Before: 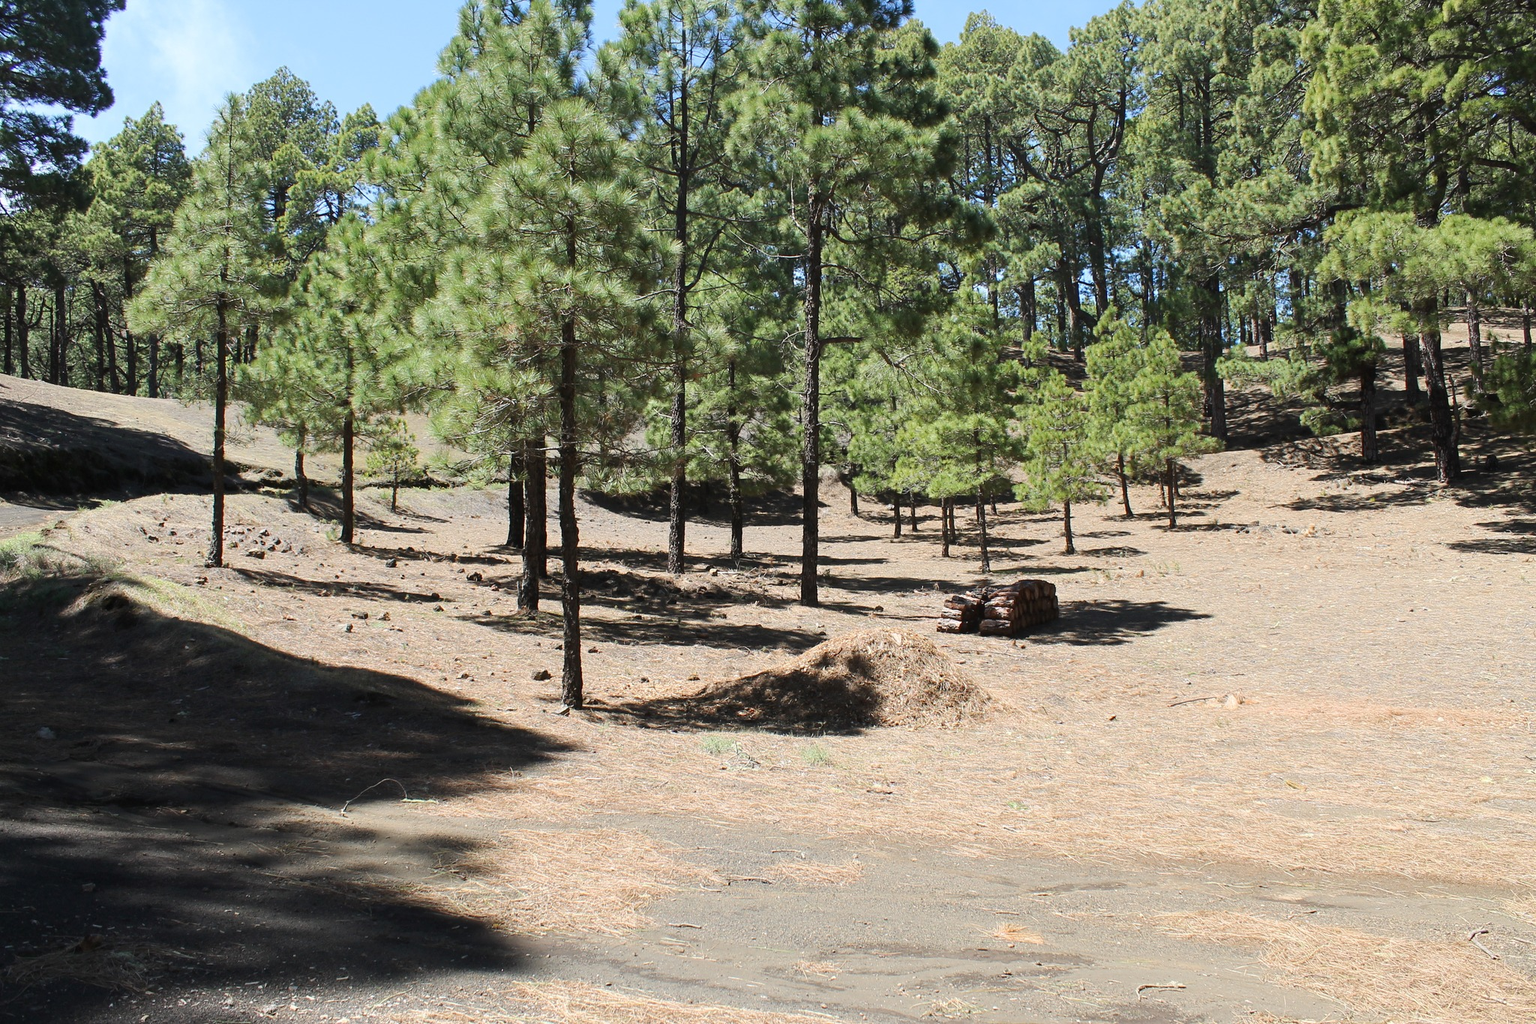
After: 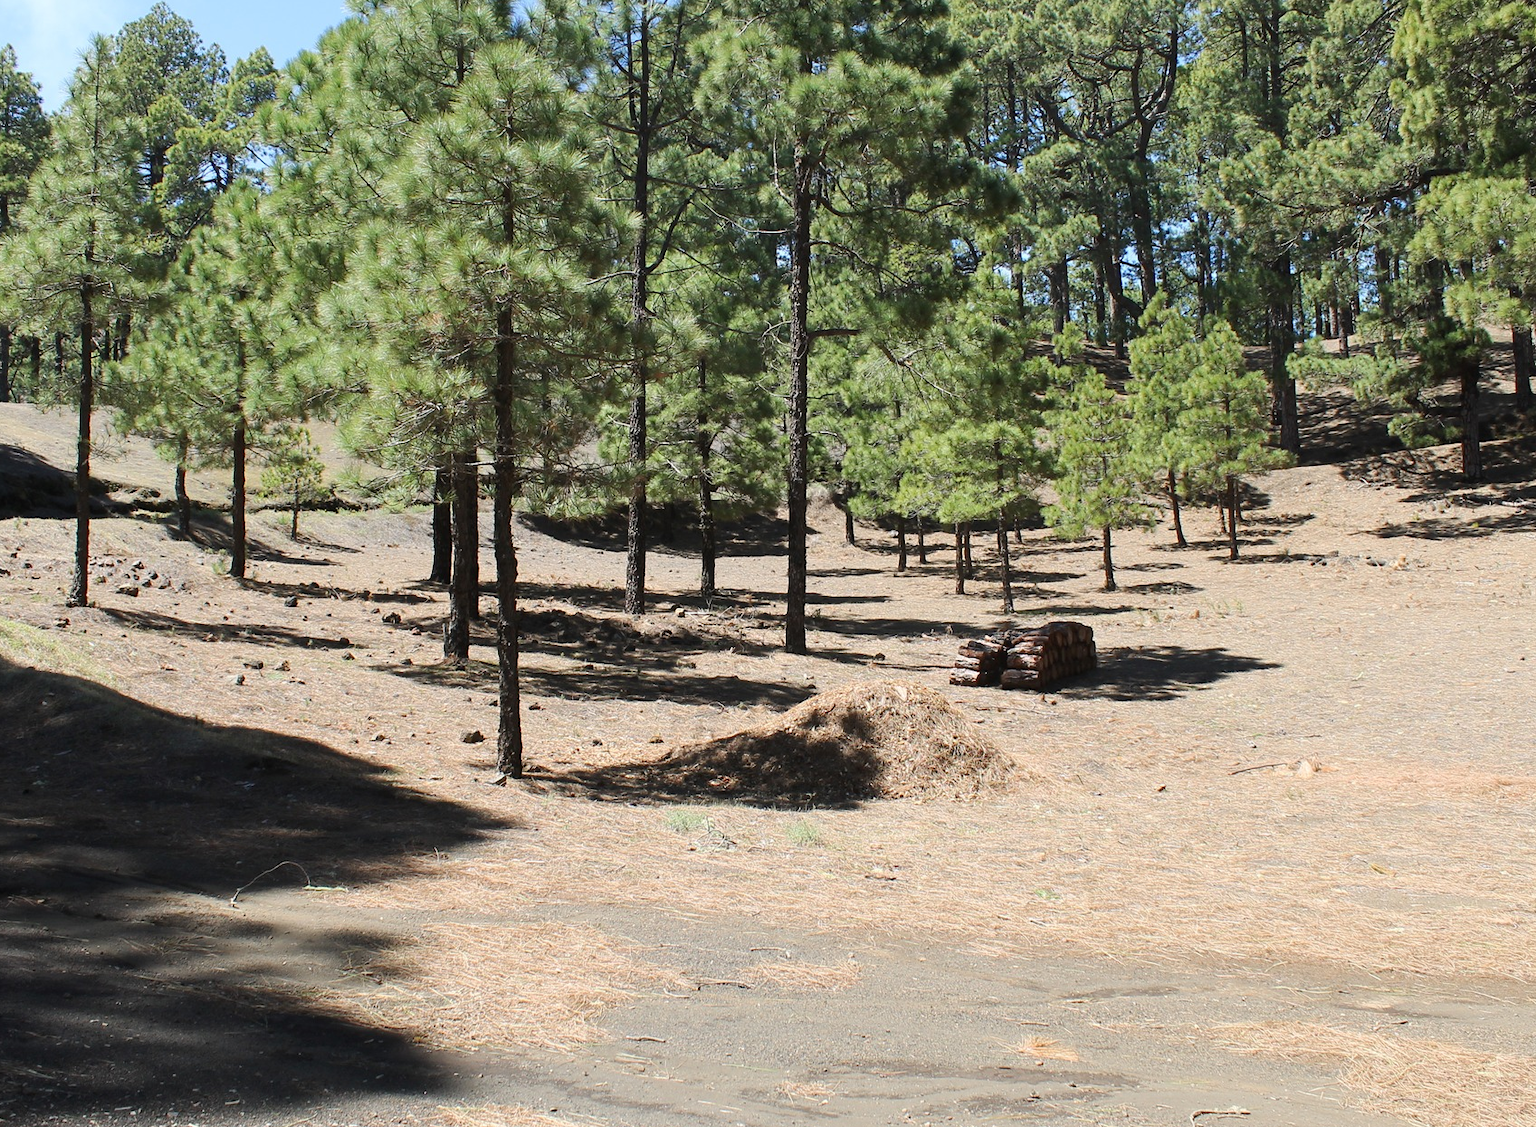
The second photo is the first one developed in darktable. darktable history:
crop: left 9.799%, top 6.317%, right 7.326%, bottom 2.398%
